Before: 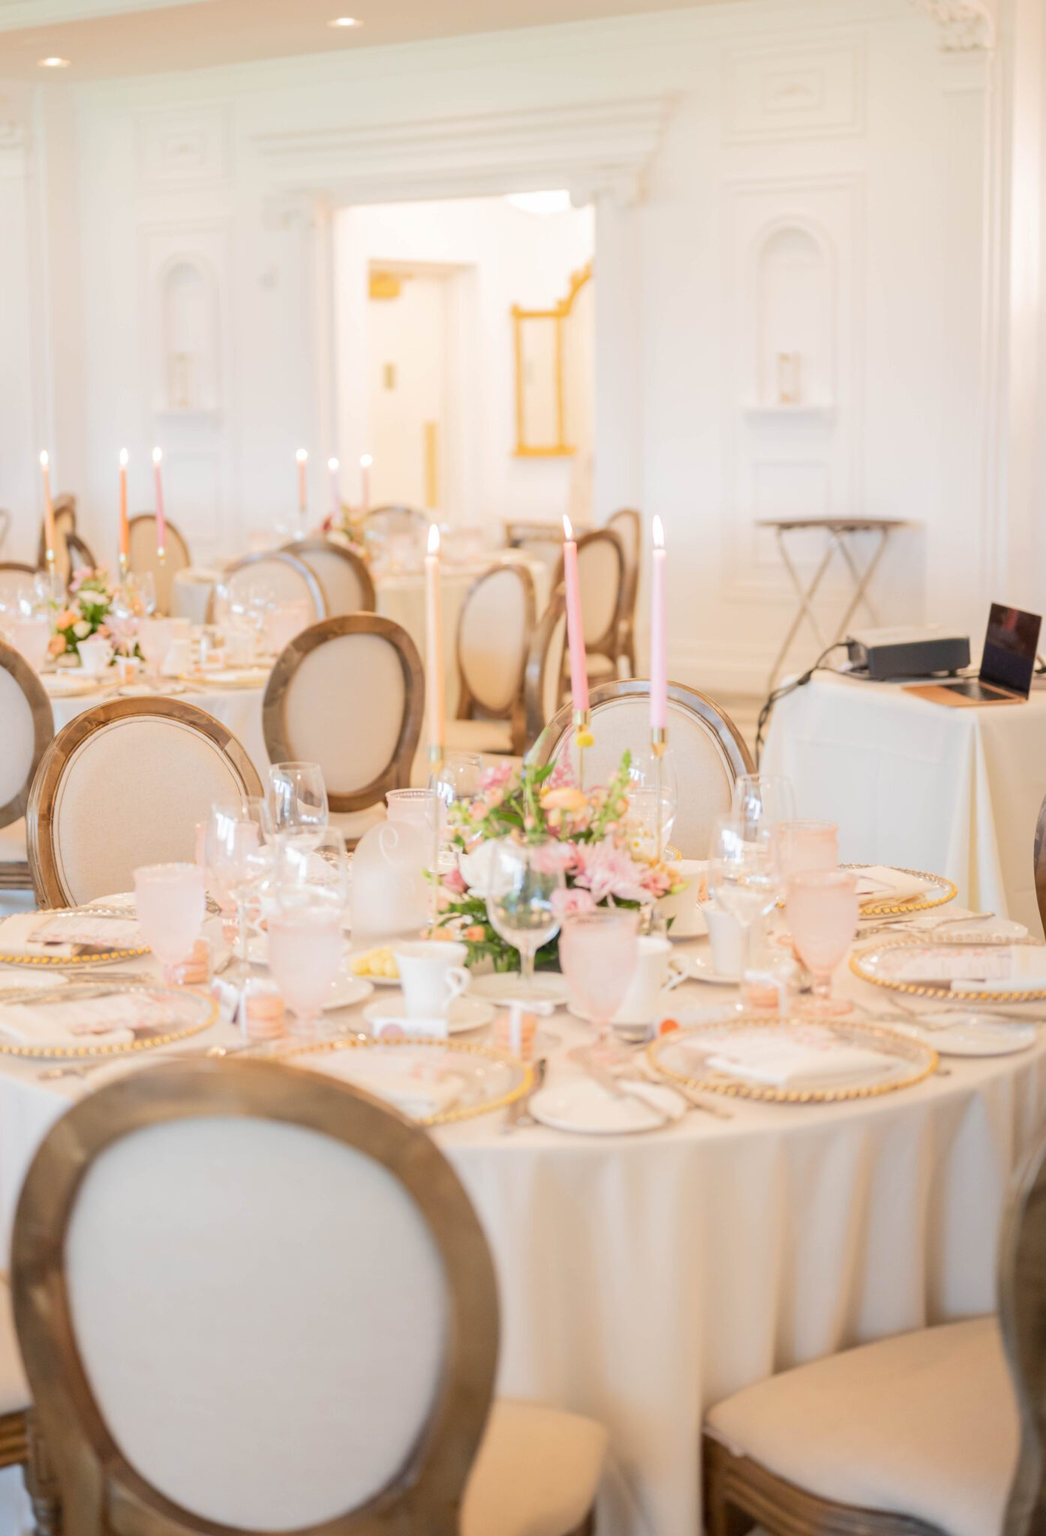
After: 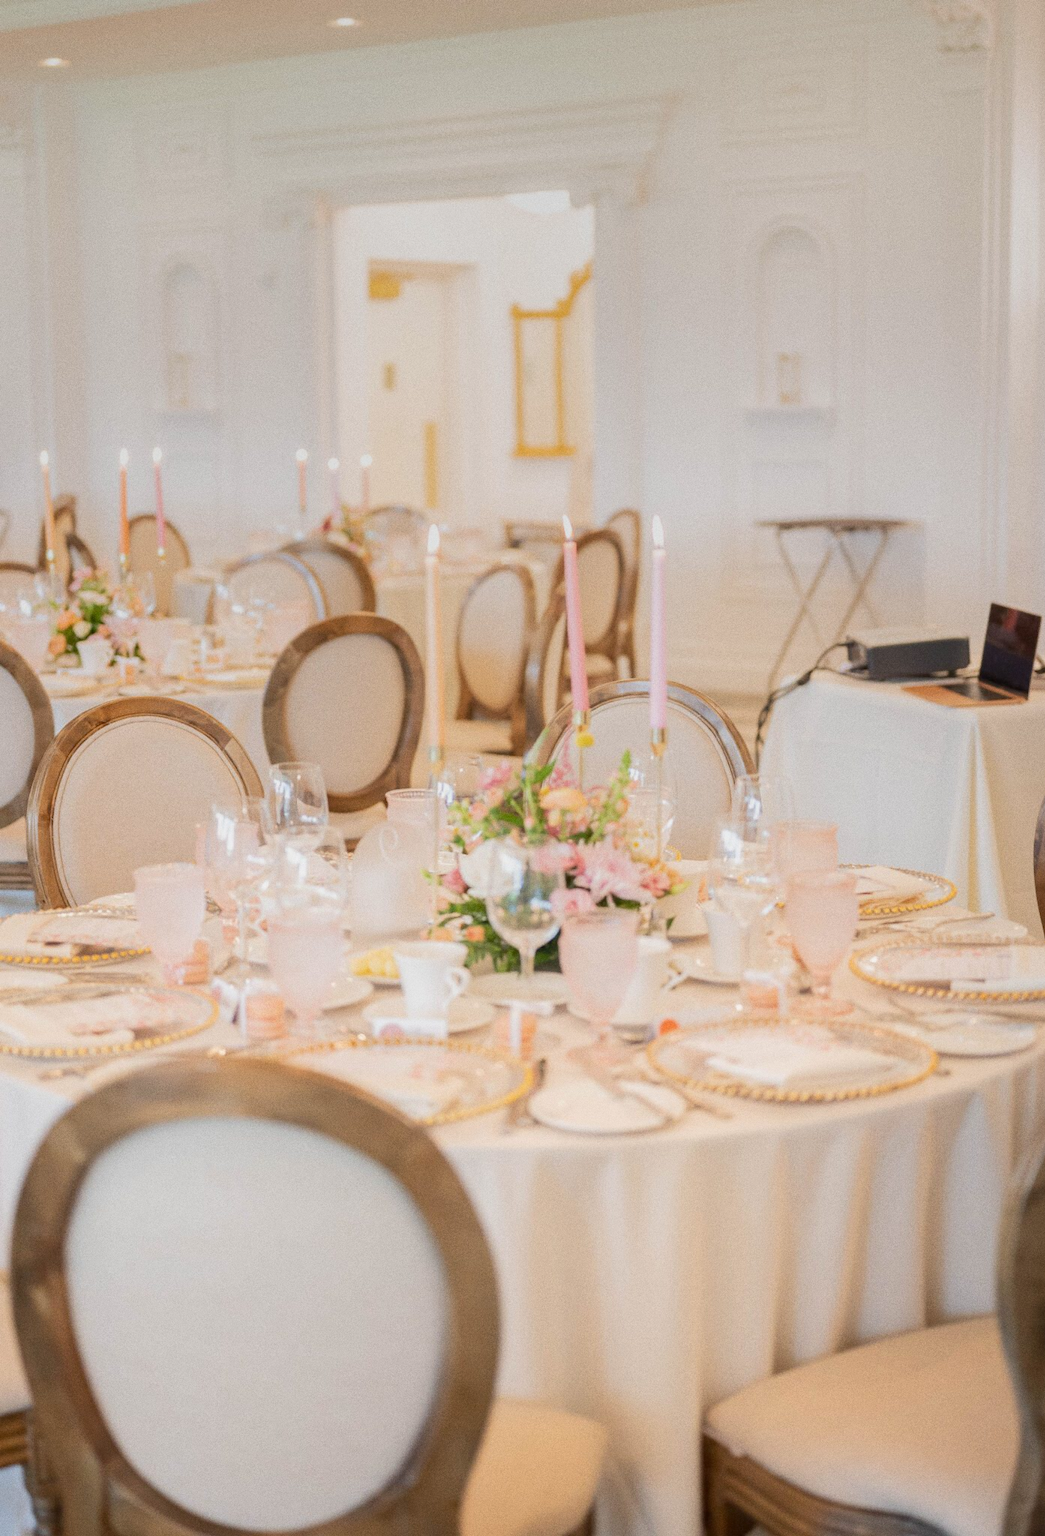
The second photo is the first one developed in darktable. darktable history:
grain: coarseness 0.09 ISO
graduated density: on, module defaults
